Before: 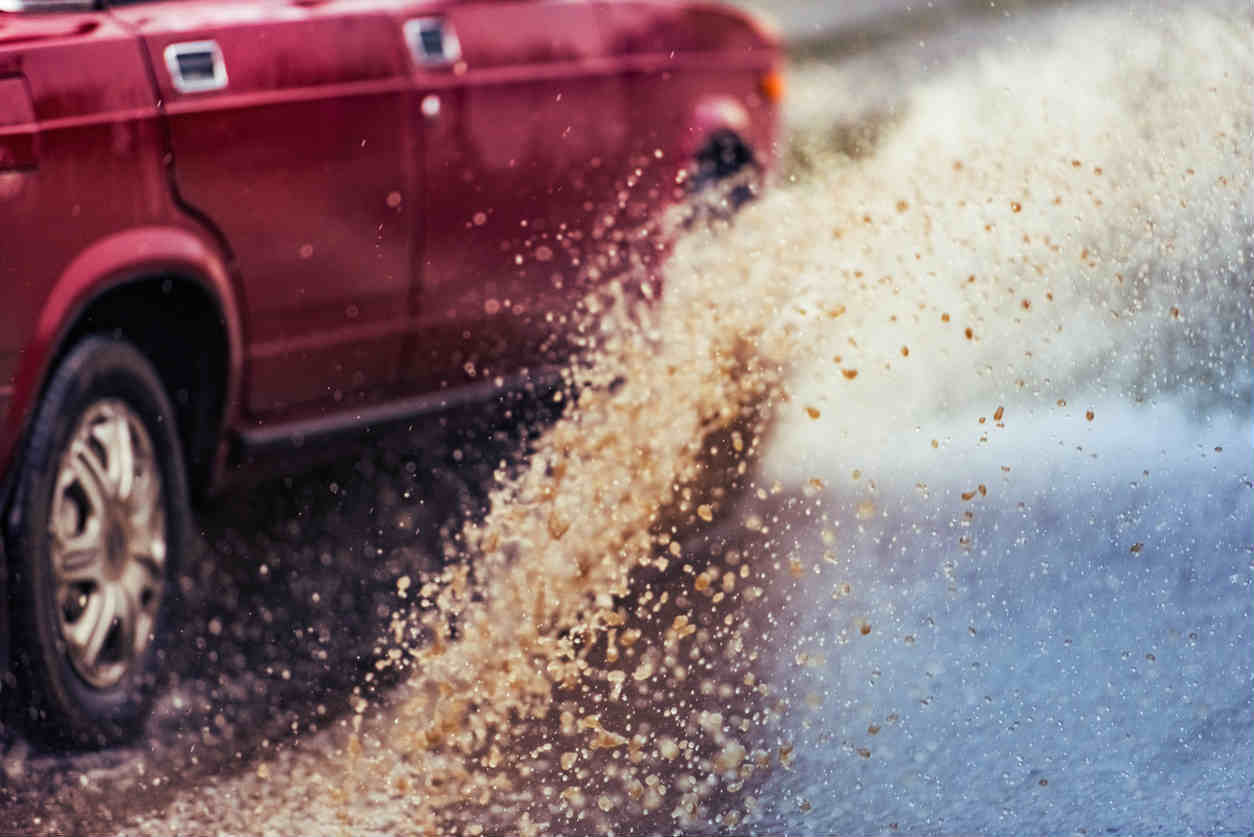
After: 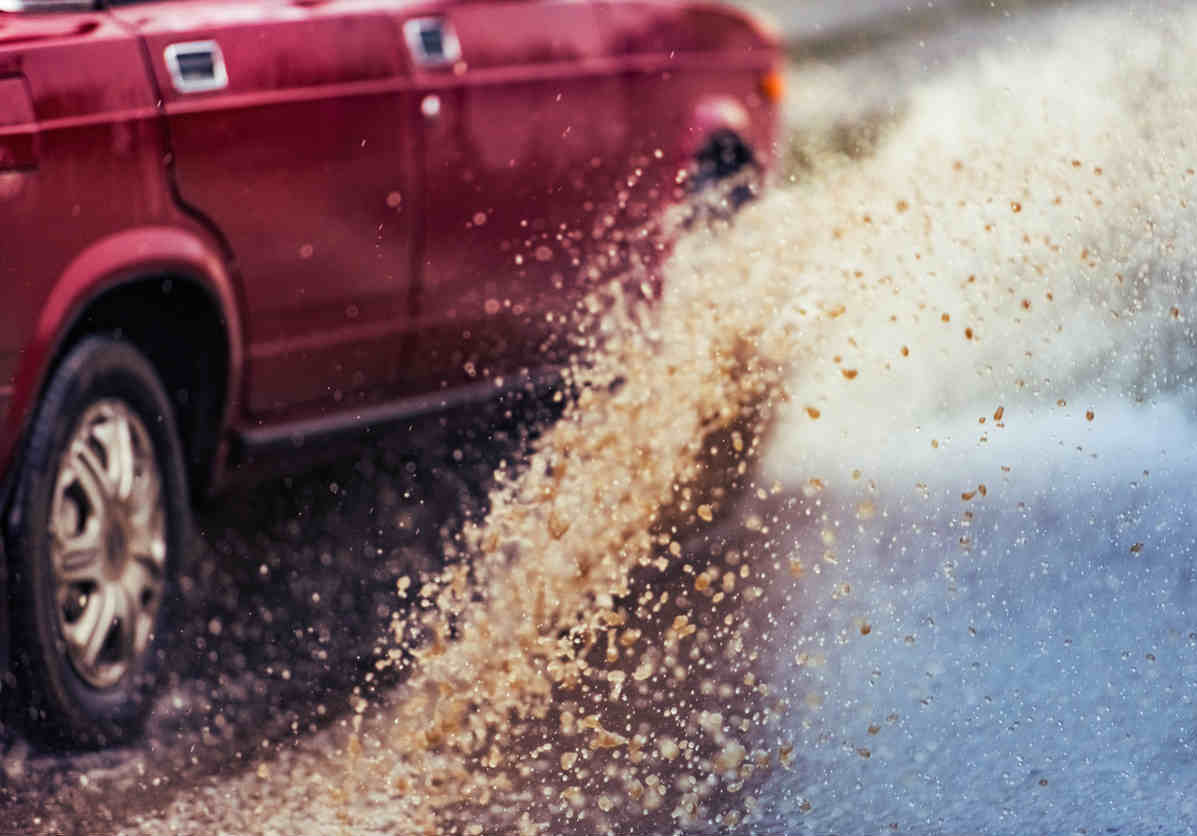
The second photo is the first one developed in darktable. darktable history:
crop: right 4.542%, bottom 0.025%
